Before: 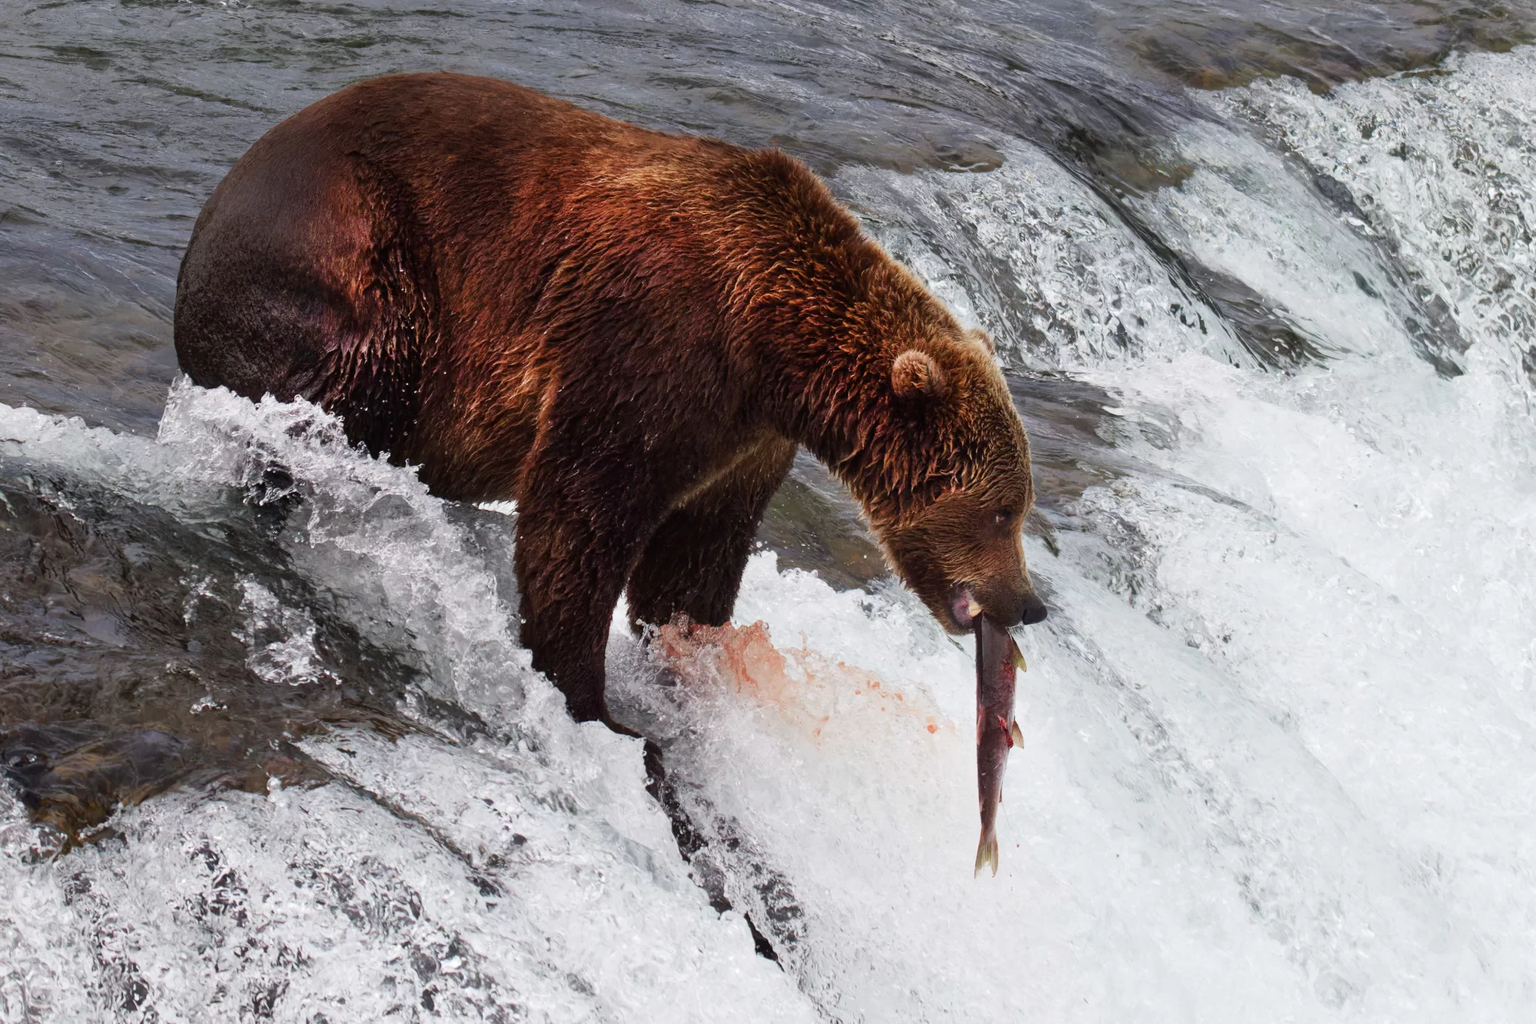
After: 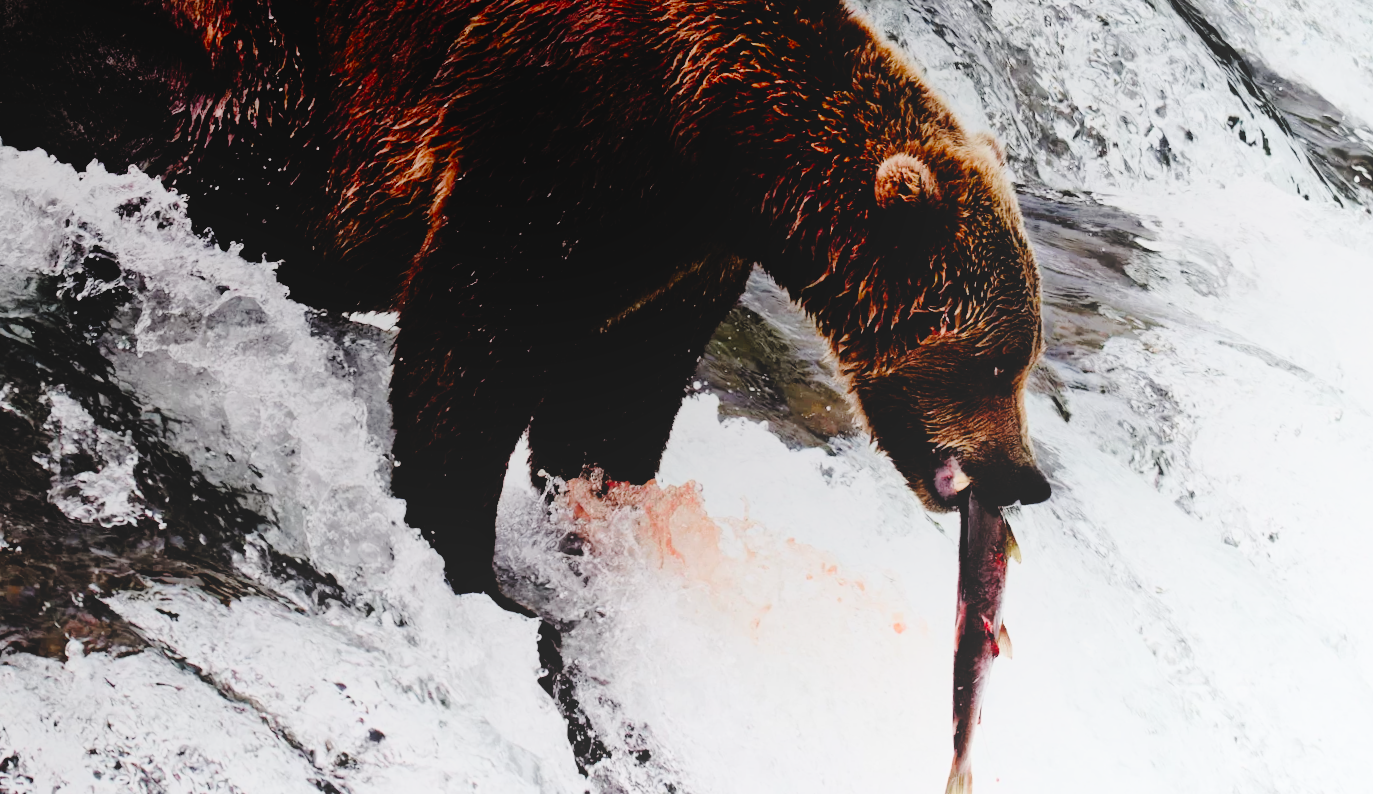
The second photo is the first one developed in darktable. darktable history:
filmic rgb: black relative exposure -3.57 EV, white relative exposure 2.29 EV, hardness 3.41
contrast brightness saturation: contrast 0.1, brightness 0.02, saturation 0.02
tone curve: curves: ch0 [(0, 0) (0.003, 0.001) (0.011, 0.006) (0.025, 0.012) (0.044, 0.018) (0.069, 0.025) (0.1, 0.045) (0.136, 0.074) (0.177, 0.124) (0.224, 0.196) (0.277, 0.289) (0.335, 0.396) (0.399, 0.495) (0.468, 0.585) (0.543, 0.663) (0.623, 0.728) (0.709, 0.808) (0.801, 0.87) (0.898, 0.932) (1, 1)], preserve colors none
local contrast: detail 70%
crop and rotate: angle -3.37°, left 9.79%, top 20.73%, right 12.42%, bottom 11.82%
vibrance: vibrance 15%
